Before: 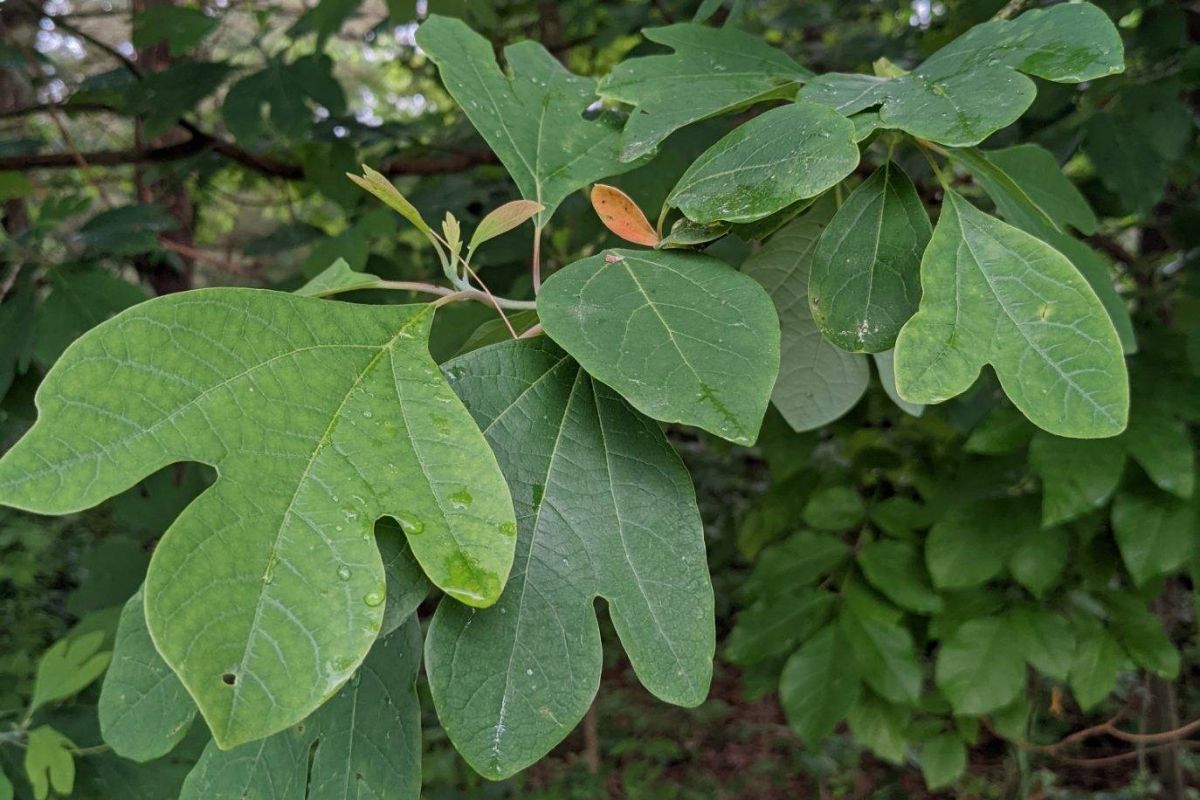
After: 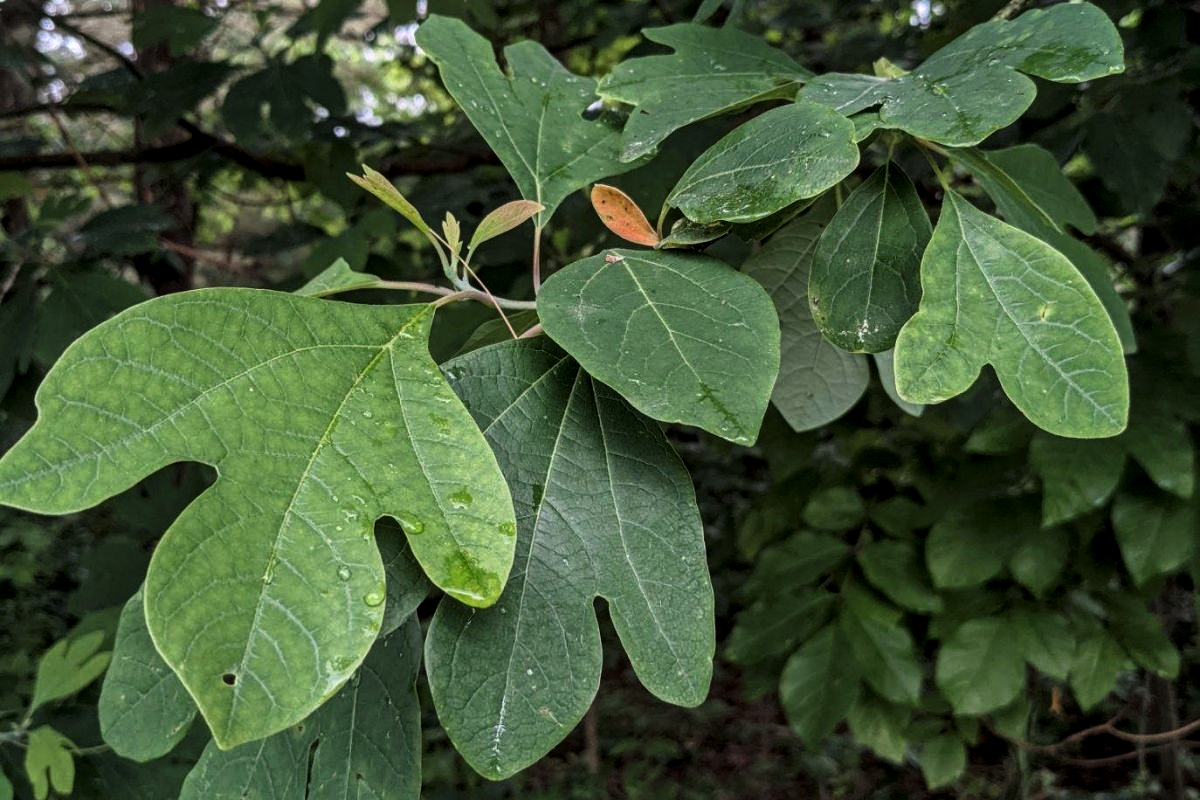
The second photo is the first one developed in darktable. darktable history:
local contrast: on, module defaults
tone curve: curves: ch0 [(0, 0) (0.042, 0.01) (0.223, 0.123) (0.59, 0.574) (0.802, 0.868) (1, 1)], color space Lab, linked channels, preserve colors none
